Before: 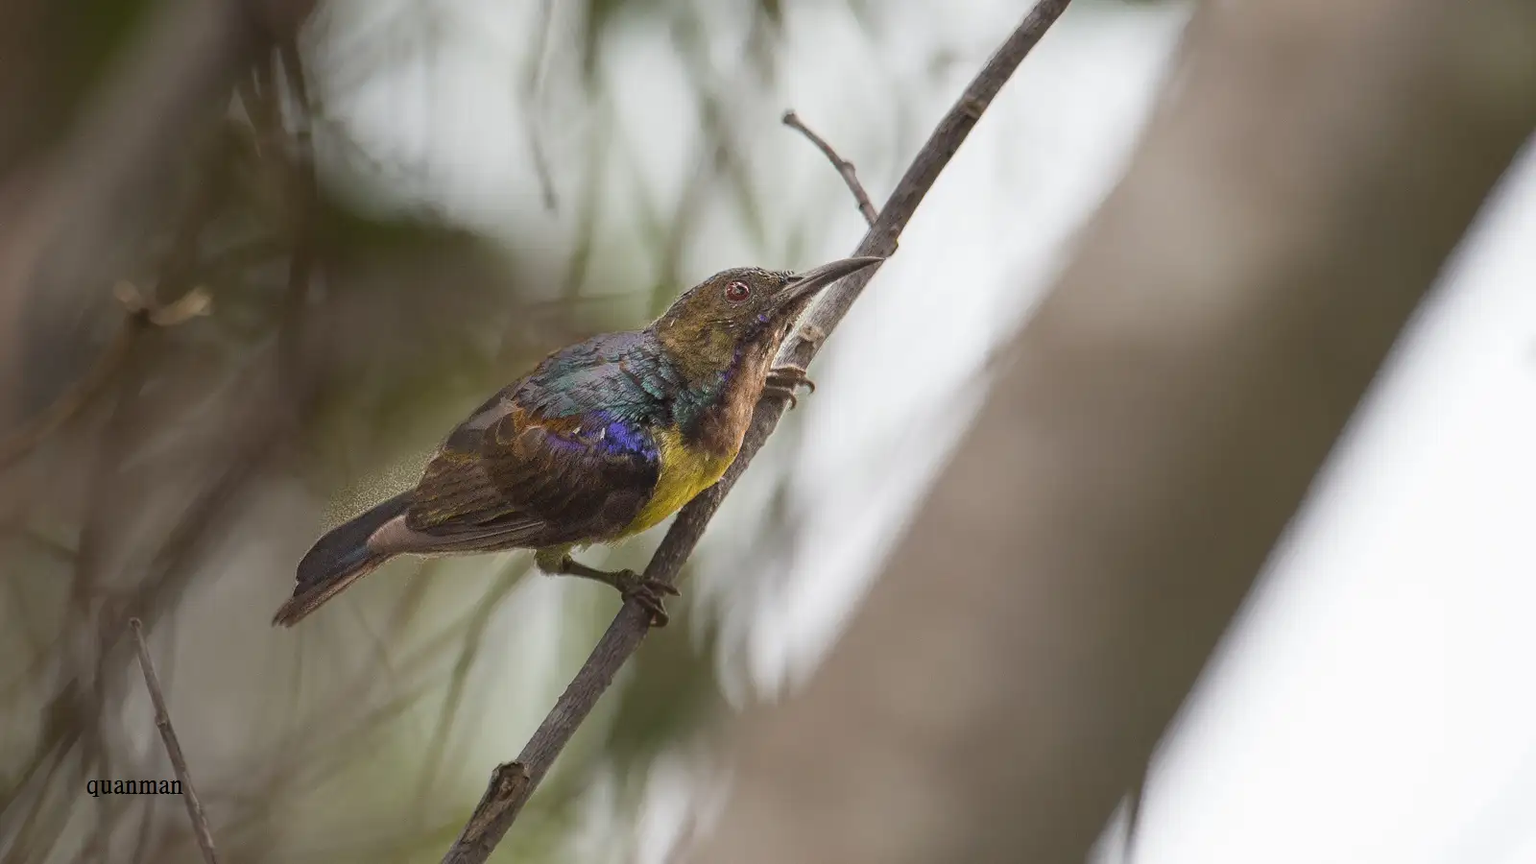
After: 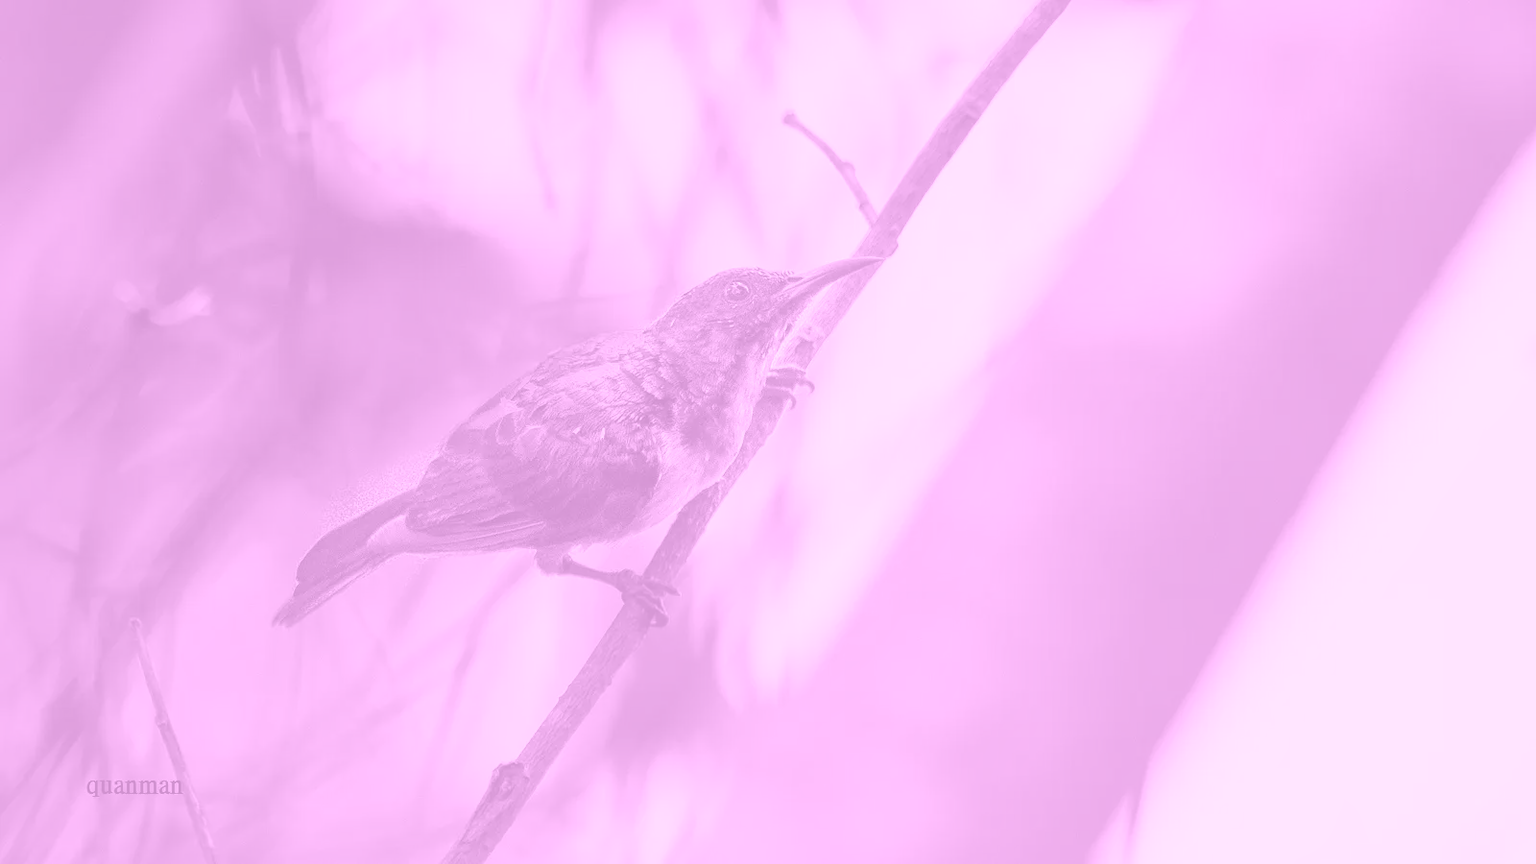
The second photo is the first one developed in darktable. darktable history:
colorize: hue 331.2°, saturation 75%, source mix 30.28%, lightness 70.52%, version 1
local contrast: mode bilateral grid, contrast 20, coarseness 50, detail 144%, midtone range 0.2
